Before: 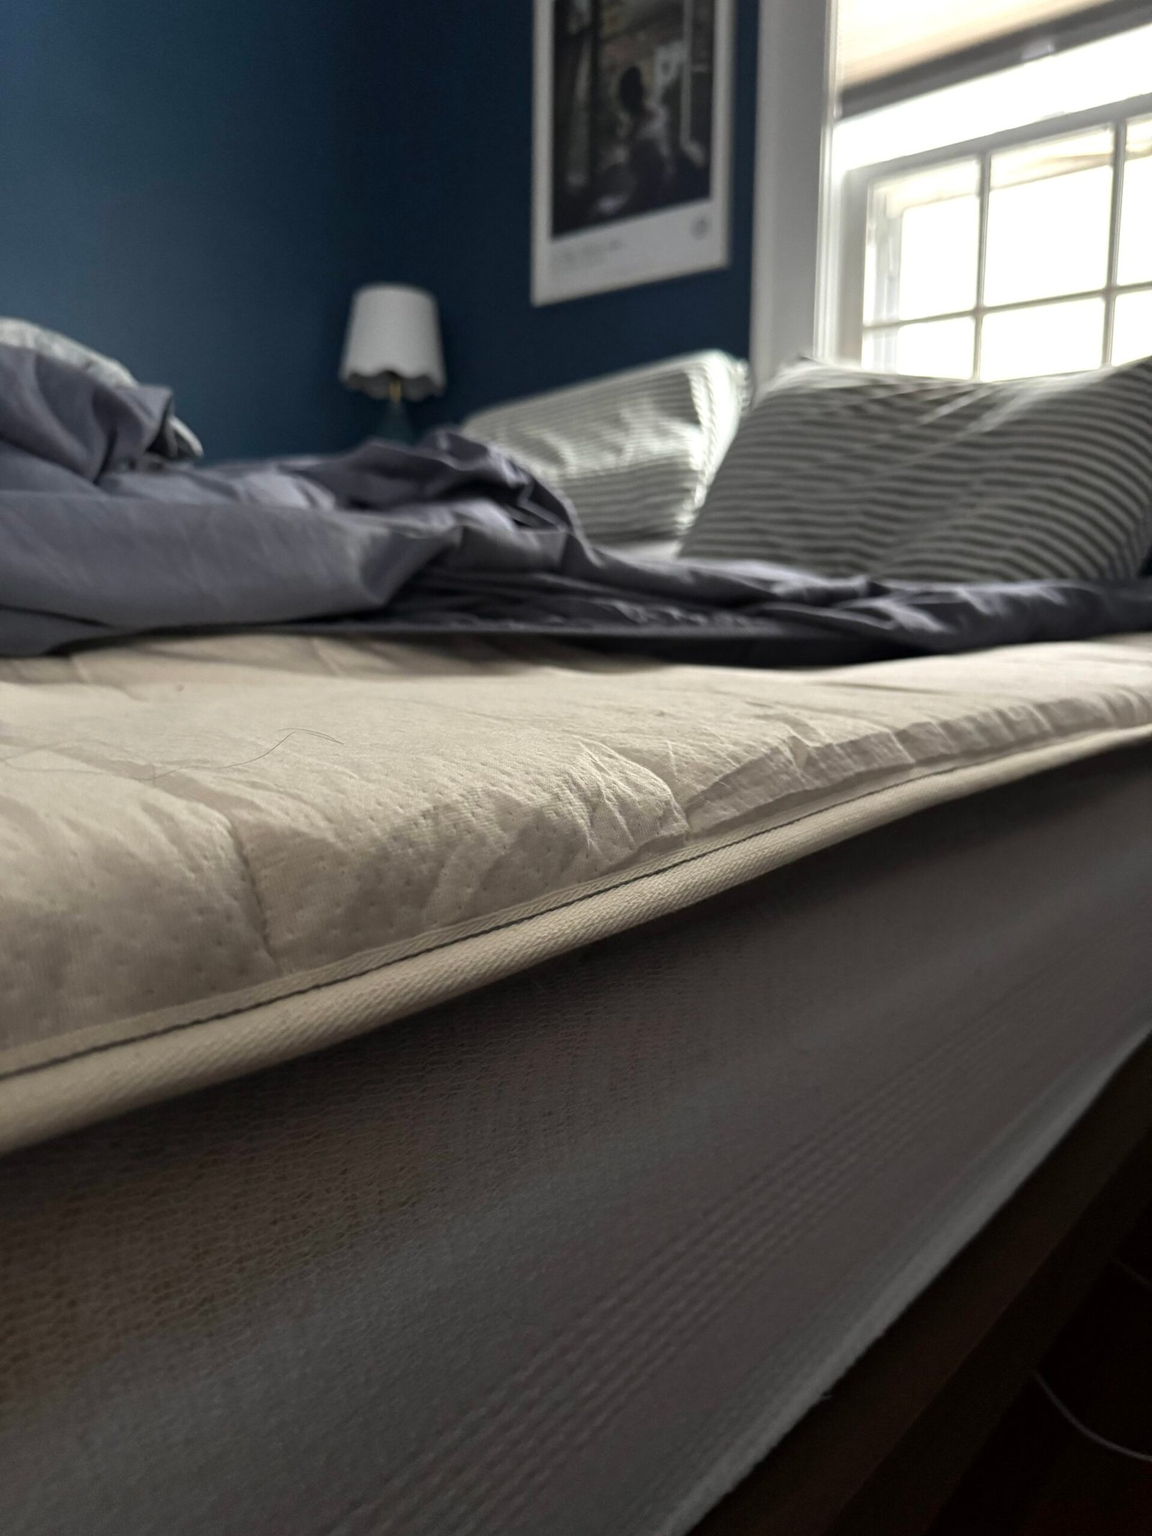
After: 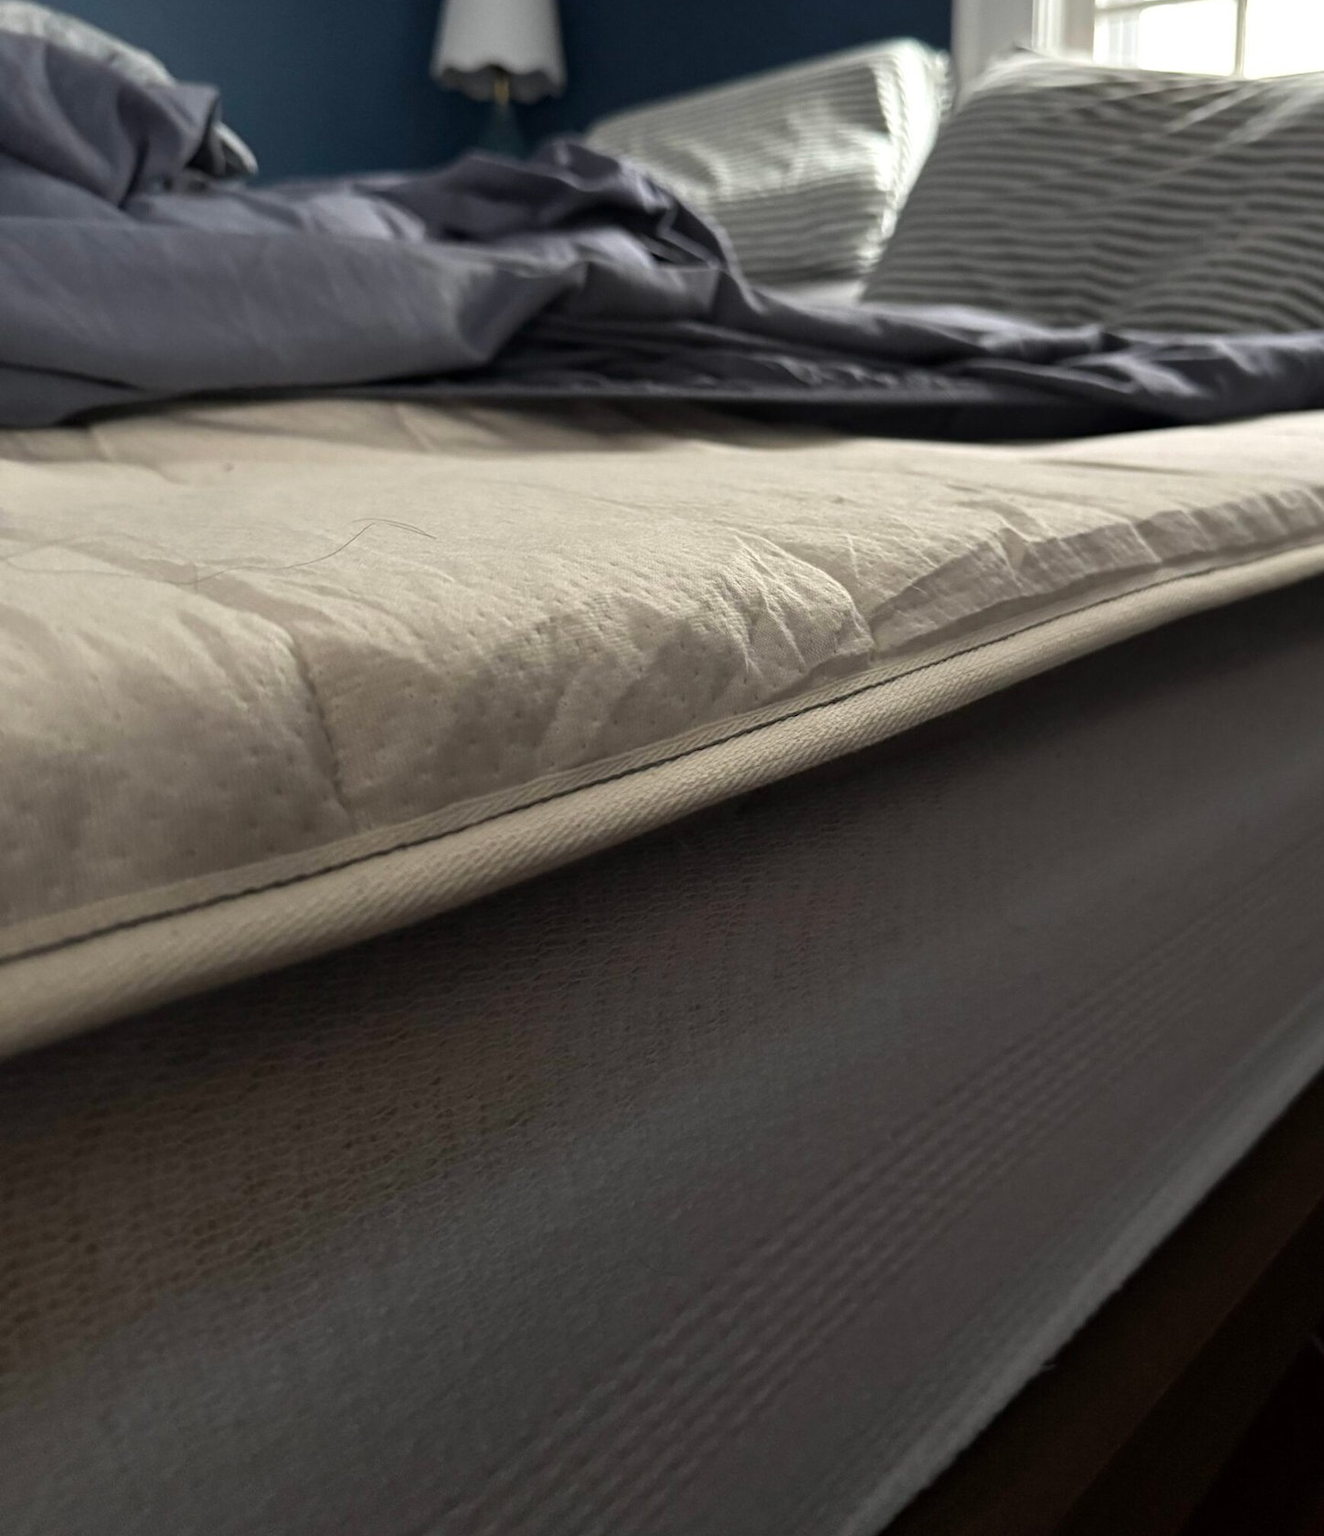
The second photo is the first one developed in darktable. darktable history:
crop: top 20.828%, right 9.342%, bottom 0.341%
